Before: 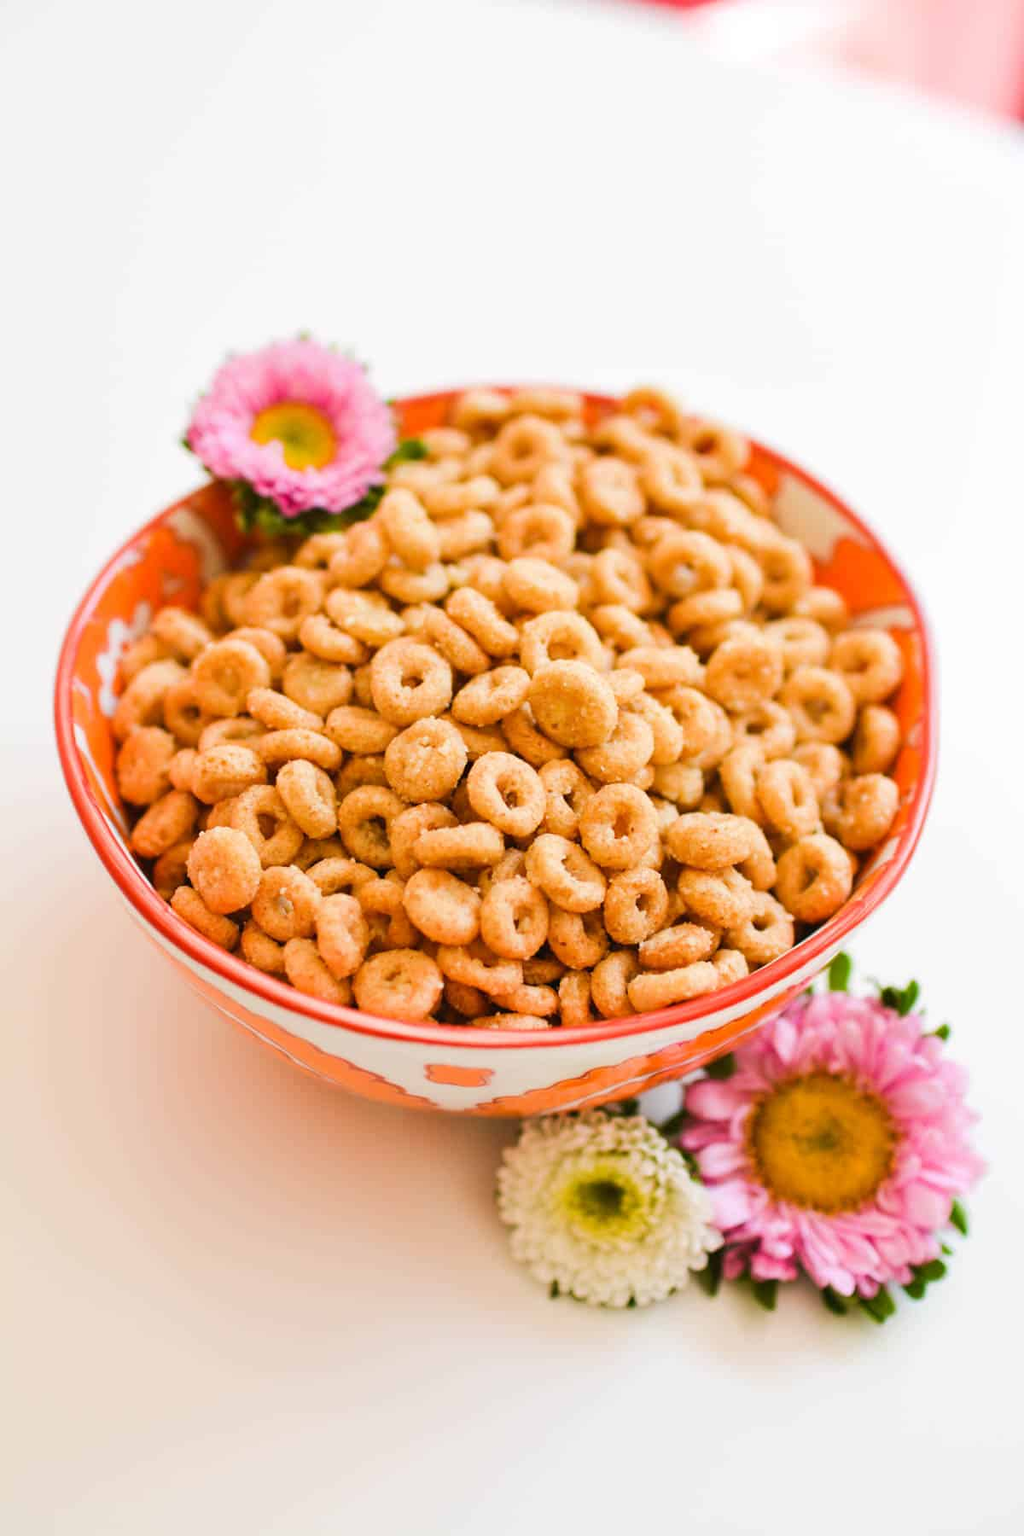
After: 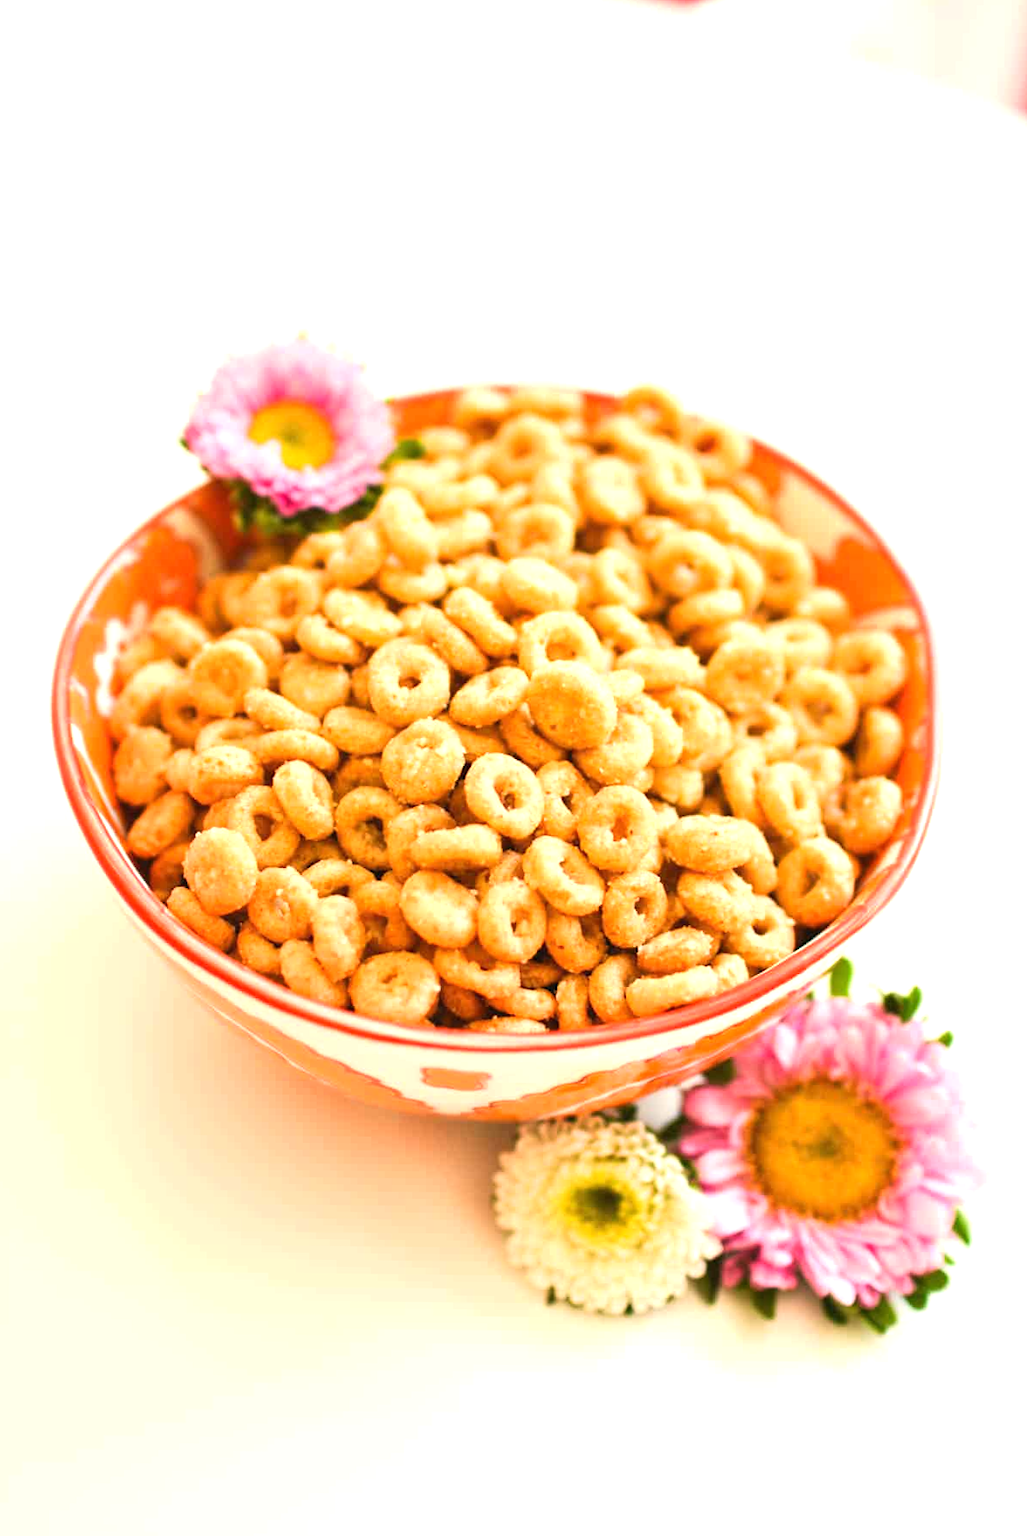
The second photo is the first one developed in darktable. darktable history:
rotate and perspective: rotation 0.192°, lens shift (horizontal) -0.015, crop left 0.005, crop right 0.996, crop top 0.006, crop bottom 0.99
exposure: black level correction 0, exposure 0.7 EV, compensate exposure bias true, compensate highlight preservation false
white balance: red 1.029, blue 0.92
